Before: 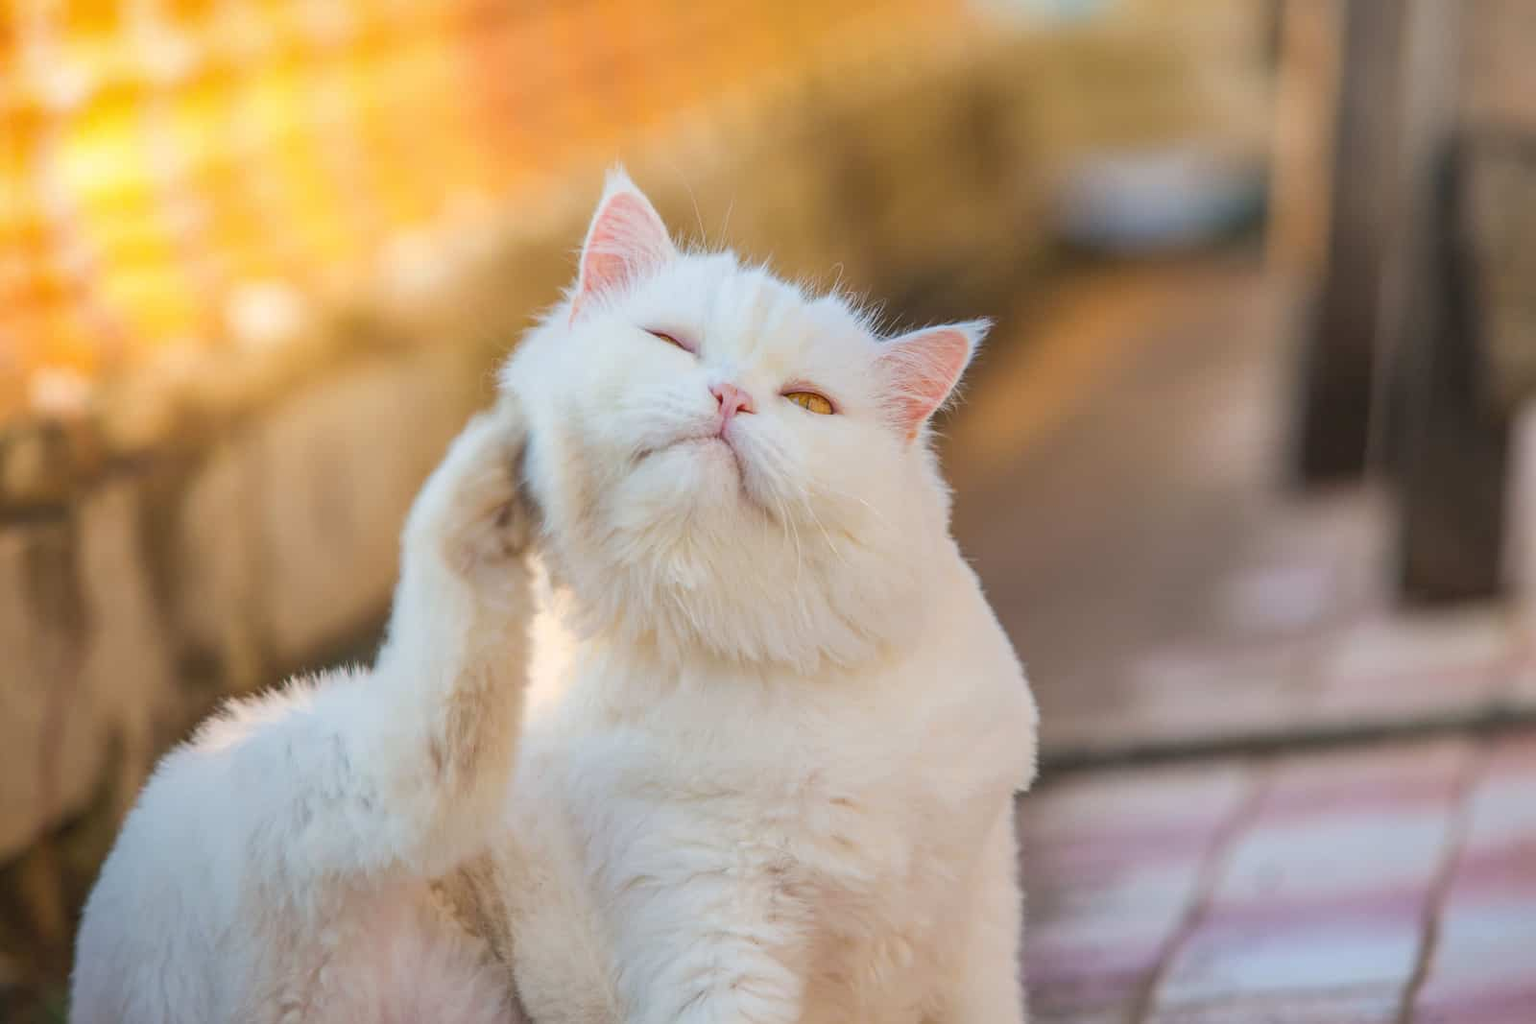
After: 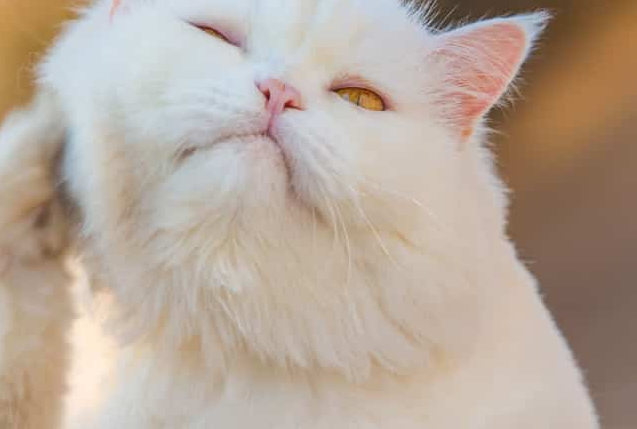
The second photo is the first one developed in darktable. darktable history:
crop: left 30.201%, top 30.106%, right 29.924%, bottom 29.615%
